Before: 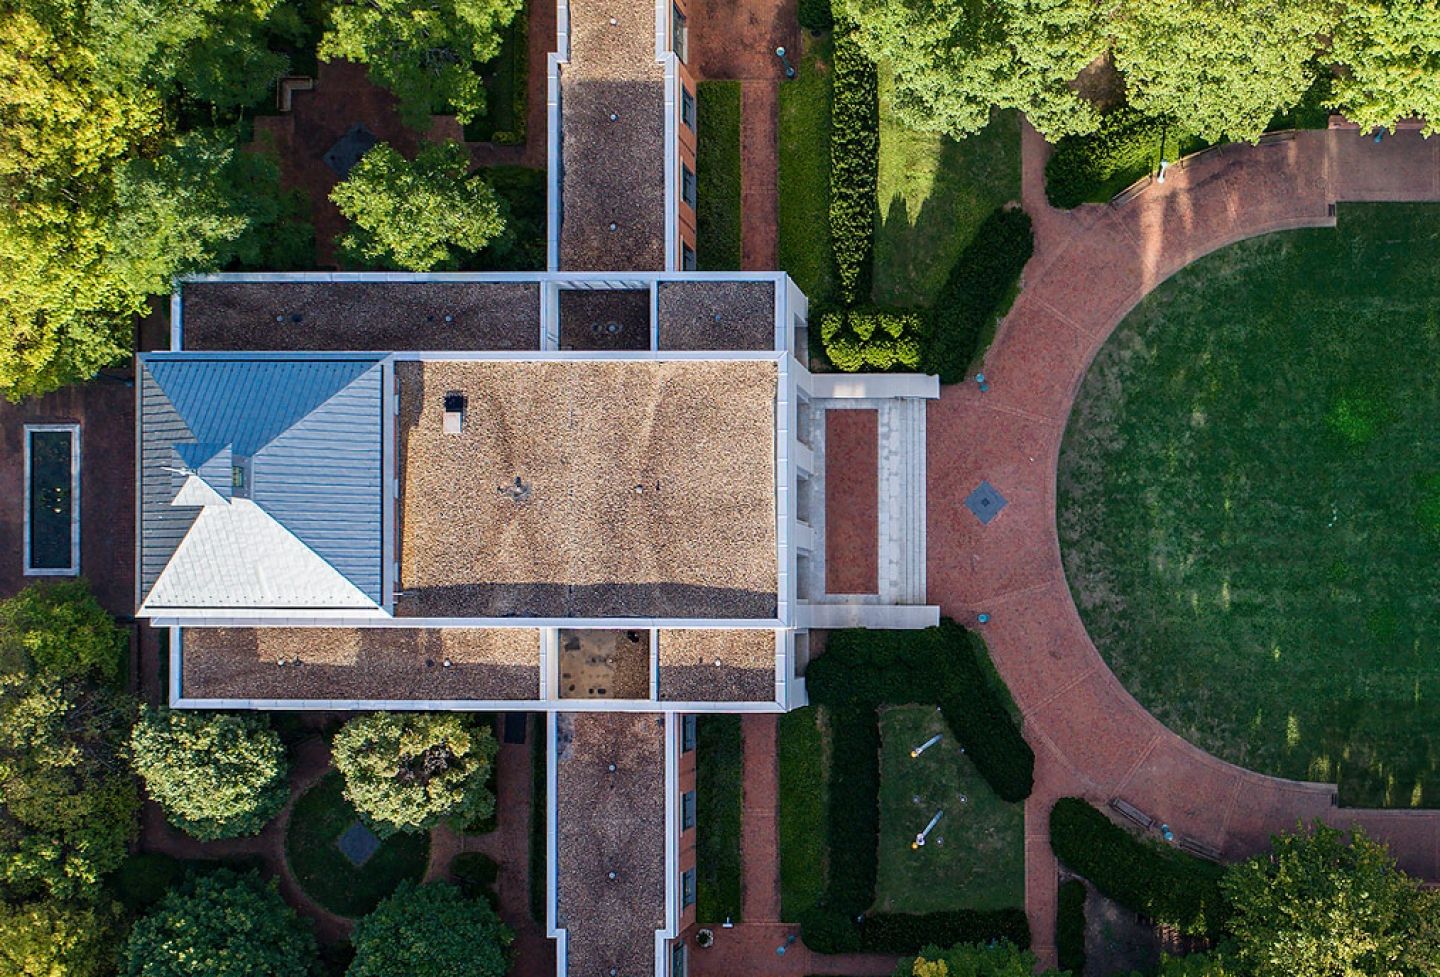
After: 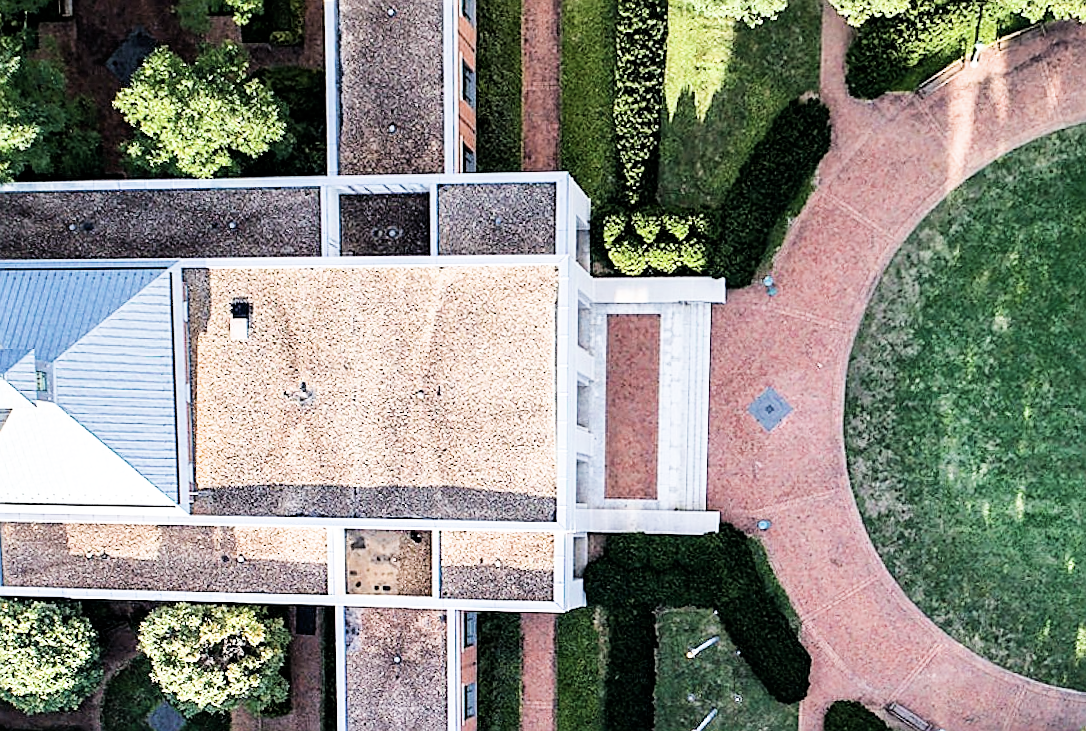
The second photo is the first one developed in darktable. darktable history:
rotate and perspective: rotation 0.062°, lens shift (vertical) 0.115, lens shift (horizontal) -0.133, crop left 0.047, crop right 0.94, crop top 0.061, crop bottom 0.94
sharpen: on, module defaults
tone equalizer: on, module defaults
crop and rotate: left 10.071%, top 10.071%, right 10.02%, bottom 10.02%
filmic rgb: black relative exposure -5 EV, hardness 2.88, contrast 1.3, highlights saturation mix -30%
graduated density: on, module defaults
exposure: exposure 2 EV, compensate exposure bias true, compensate highlight preservation false
contrast brightness saturation: contrast 0.06, brightness -0.01, saturation -0.23
